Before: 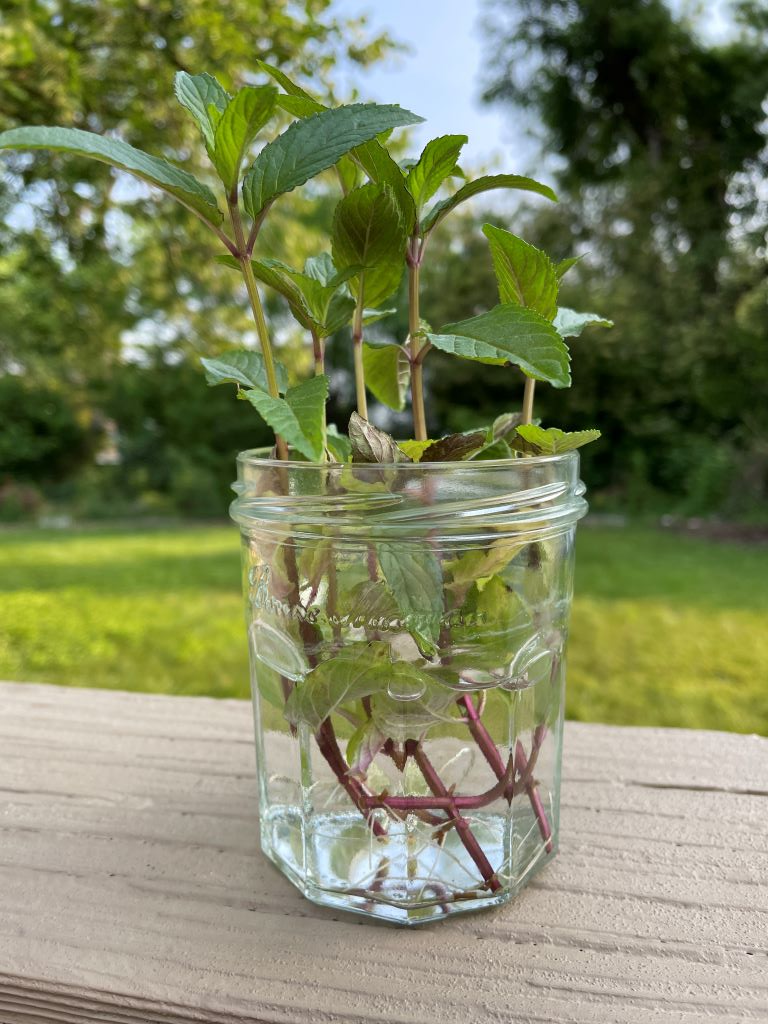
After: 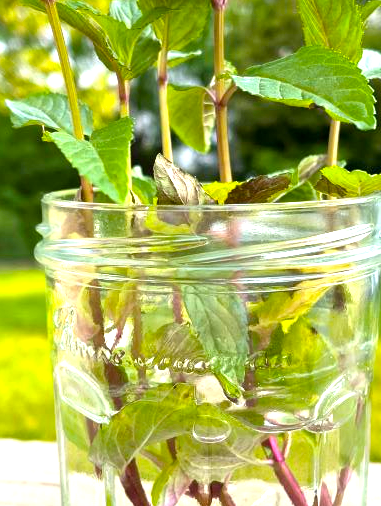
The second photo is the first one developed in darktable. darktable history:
crop: left 25.41%, top 25.281%, right 24.898%, bottom 25.223%
exposure: black level correction 0, exposure 1.177 EV, compensate exposure bias true, compensate highlight preservation false
local contrast: mode bilateral grid, contrast 21, coarseness 50, detail 120%, midtone range 0.2
color balance rgb: perceptual saturation grading › global saturation 30.248%, global vibrance 20.537%
